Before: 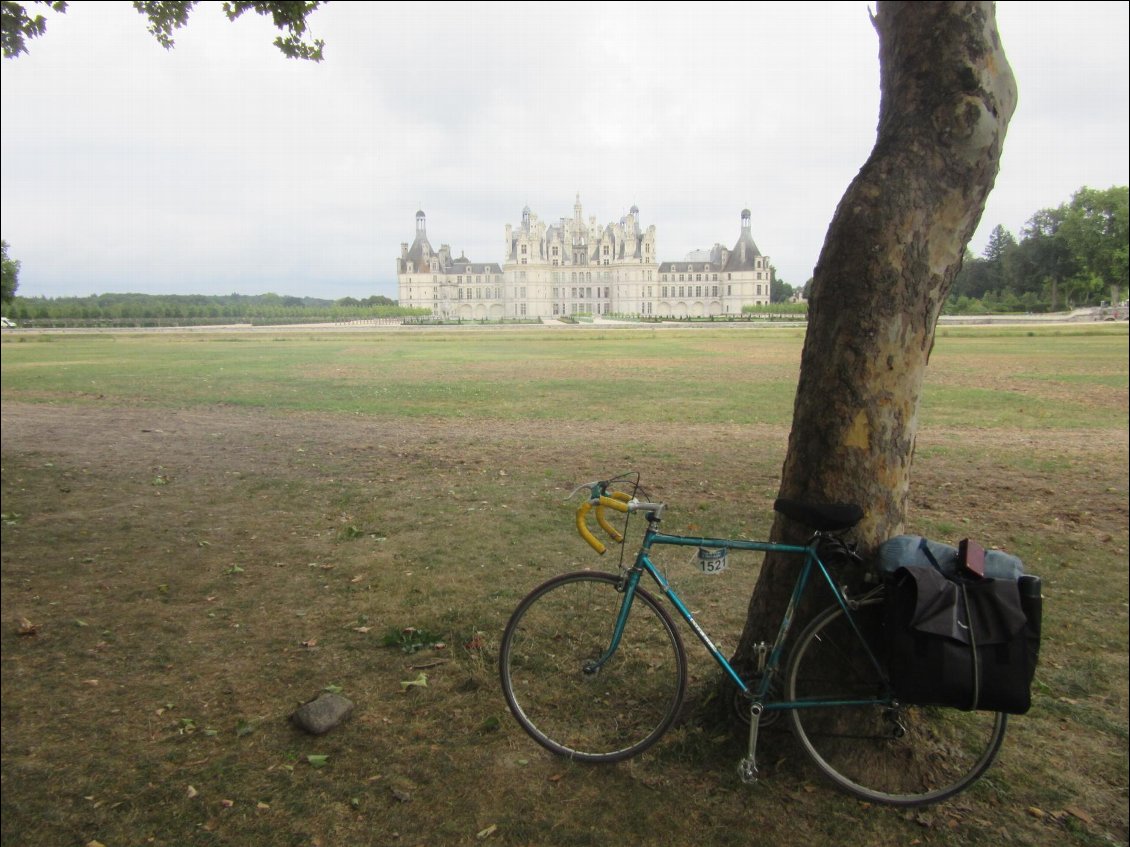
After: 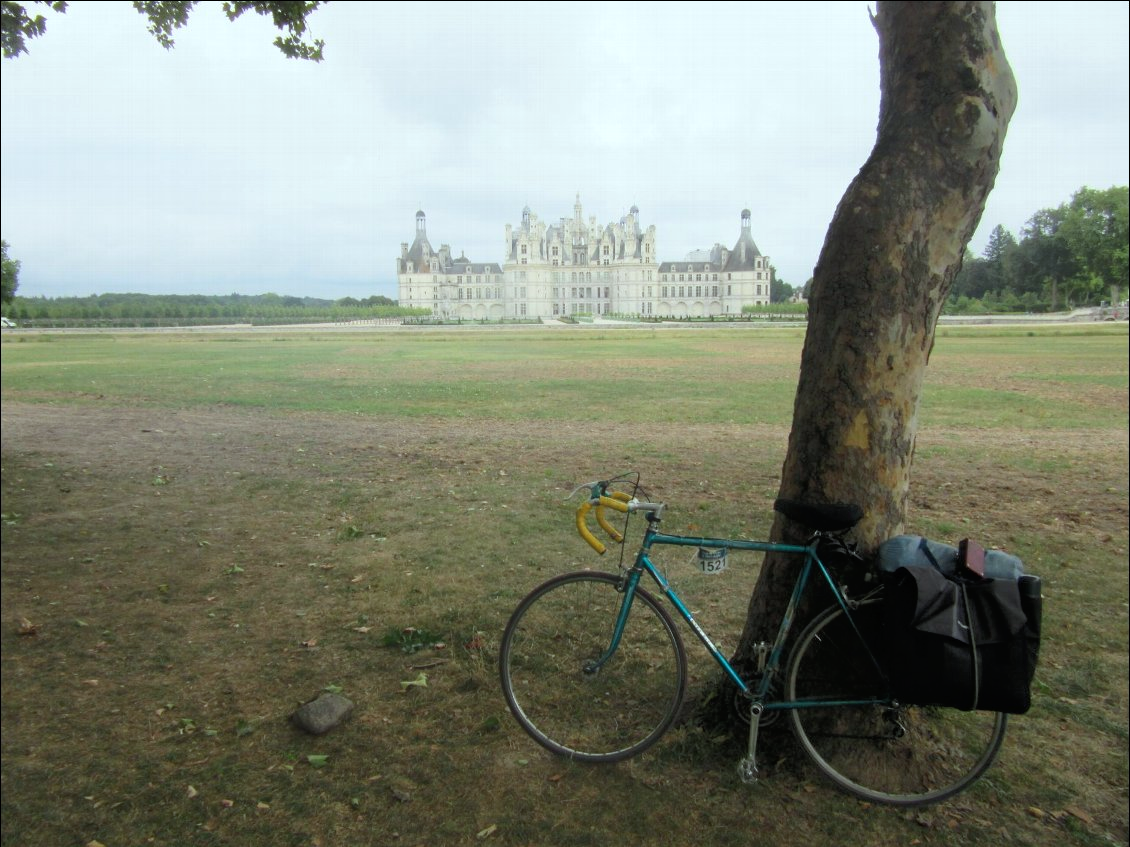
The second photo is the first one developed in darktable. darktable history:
tone equalizer: -8 EV -1.85 EV, -7 EV -1.15 EV, -6 EV -1.63 EV
color calibration: illuminant as shot in camera, x 0.36, y 0.361, temperature 4552.48 K
